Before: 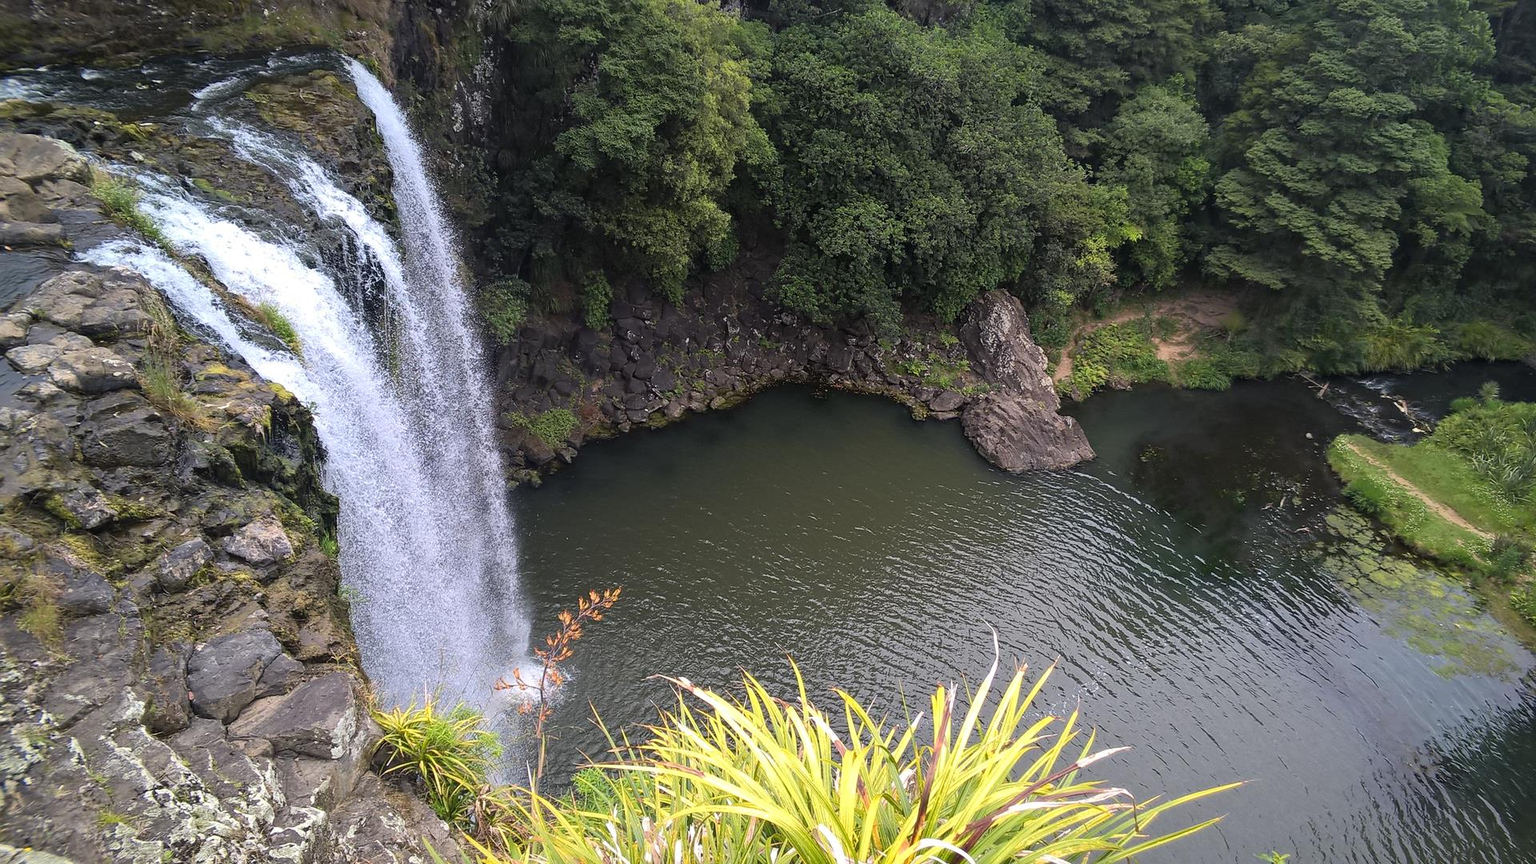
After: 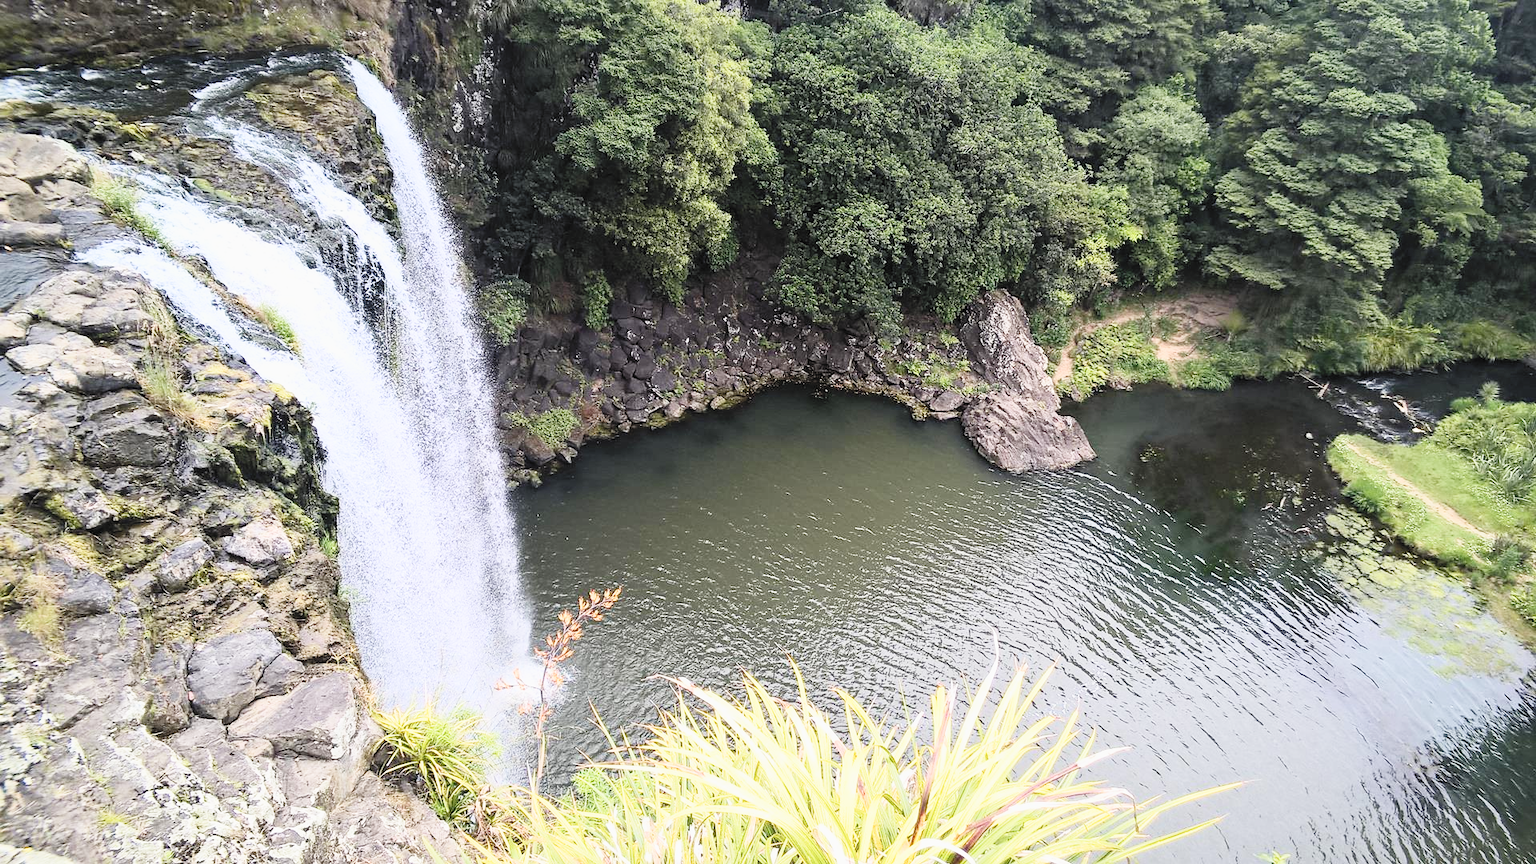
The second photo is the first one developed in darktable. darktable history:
filmic rgb: black relative exposure -7.65 EV, white relative exposure 4.56 EV, hardness 3.61, preserve chrominance no, color science v5 (2021)
contrast brightness saturation: contrast 0.388, brightness 0.54
exposure: black level correction 0.001, exposure 0.498 EV, compensate highlight preservation false
